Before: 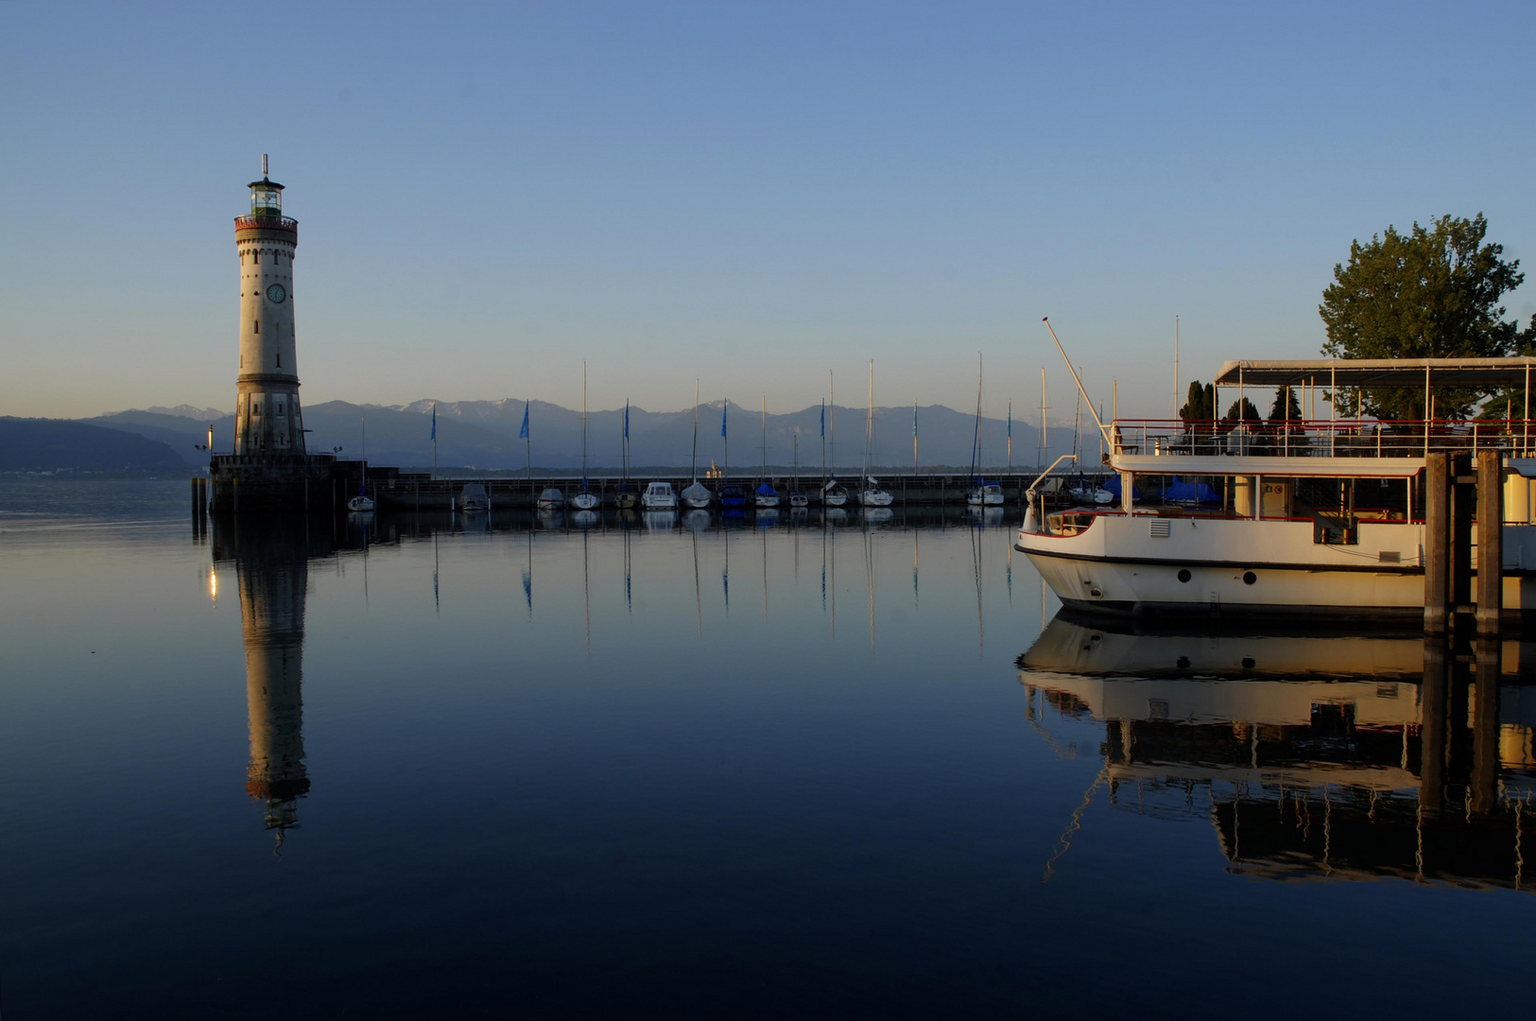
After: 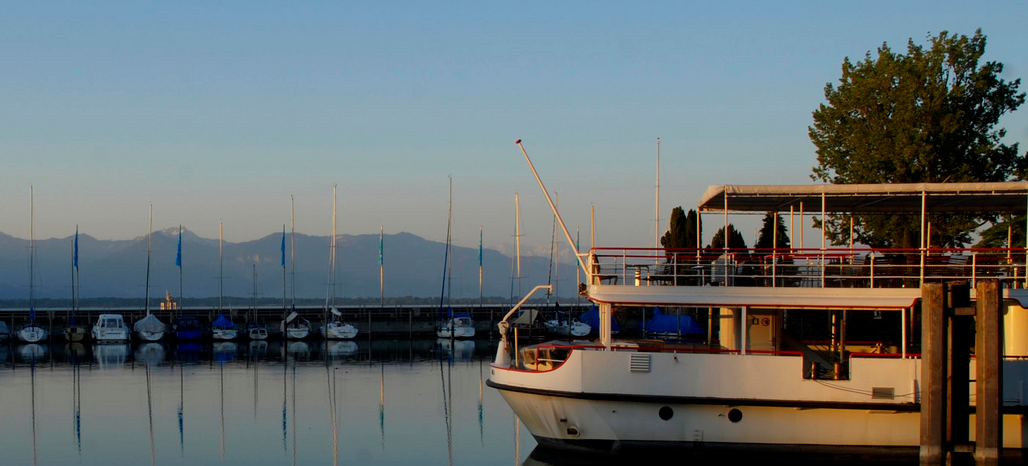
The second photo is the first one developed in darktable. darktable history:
crop: left 36.134%, top 18.235%, right 0.602%, bottom 38.612%
